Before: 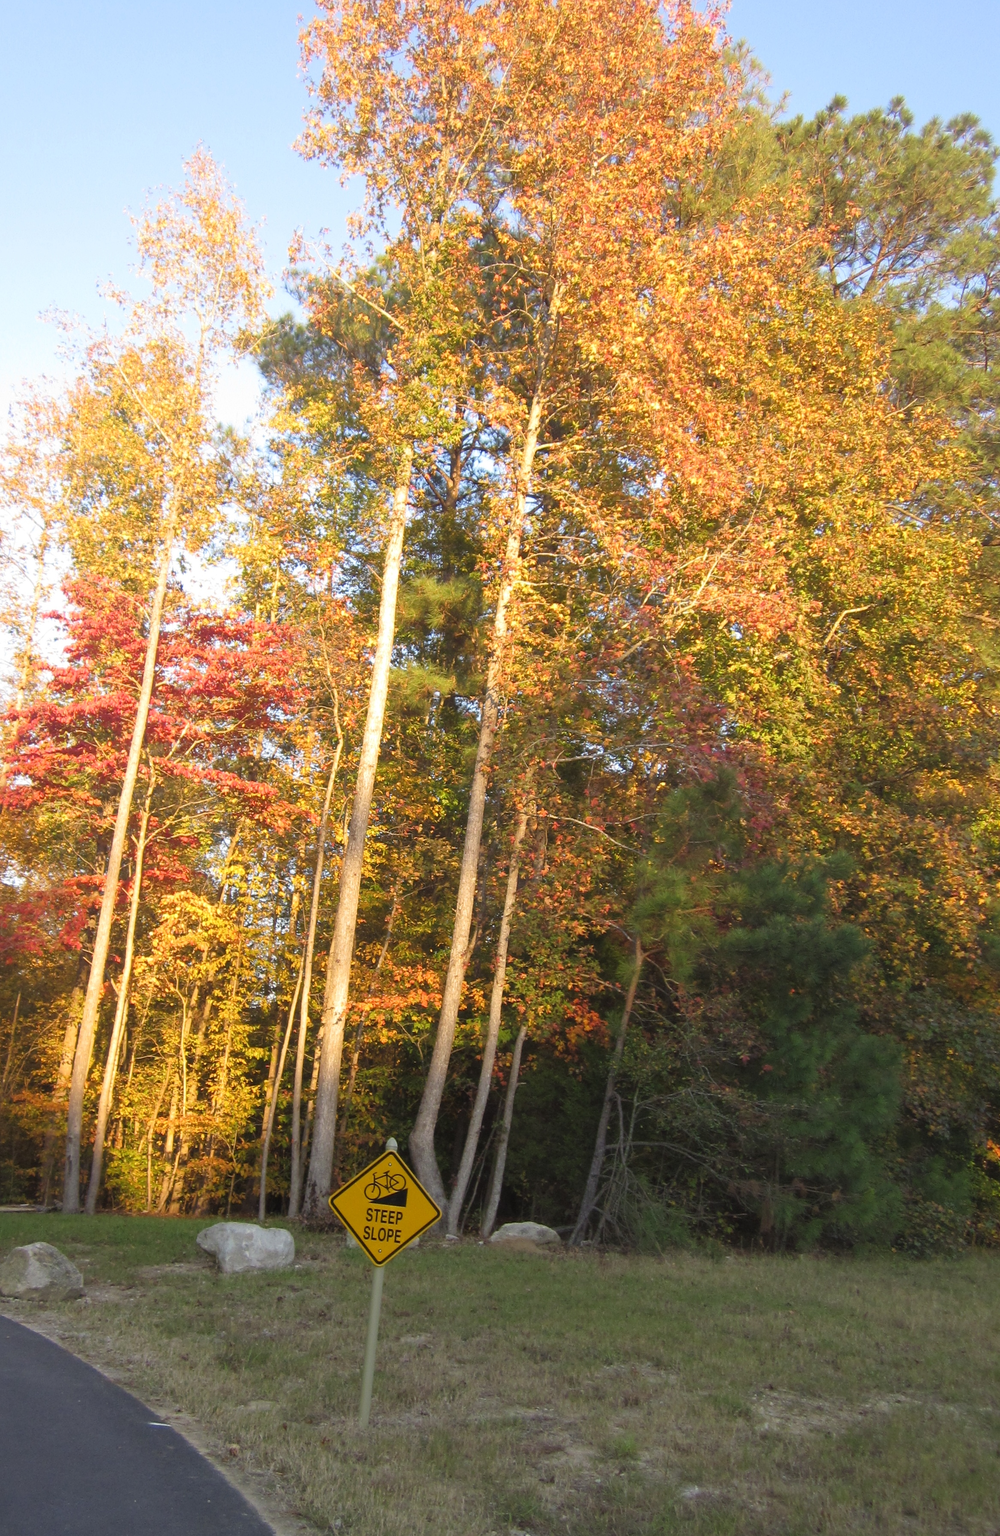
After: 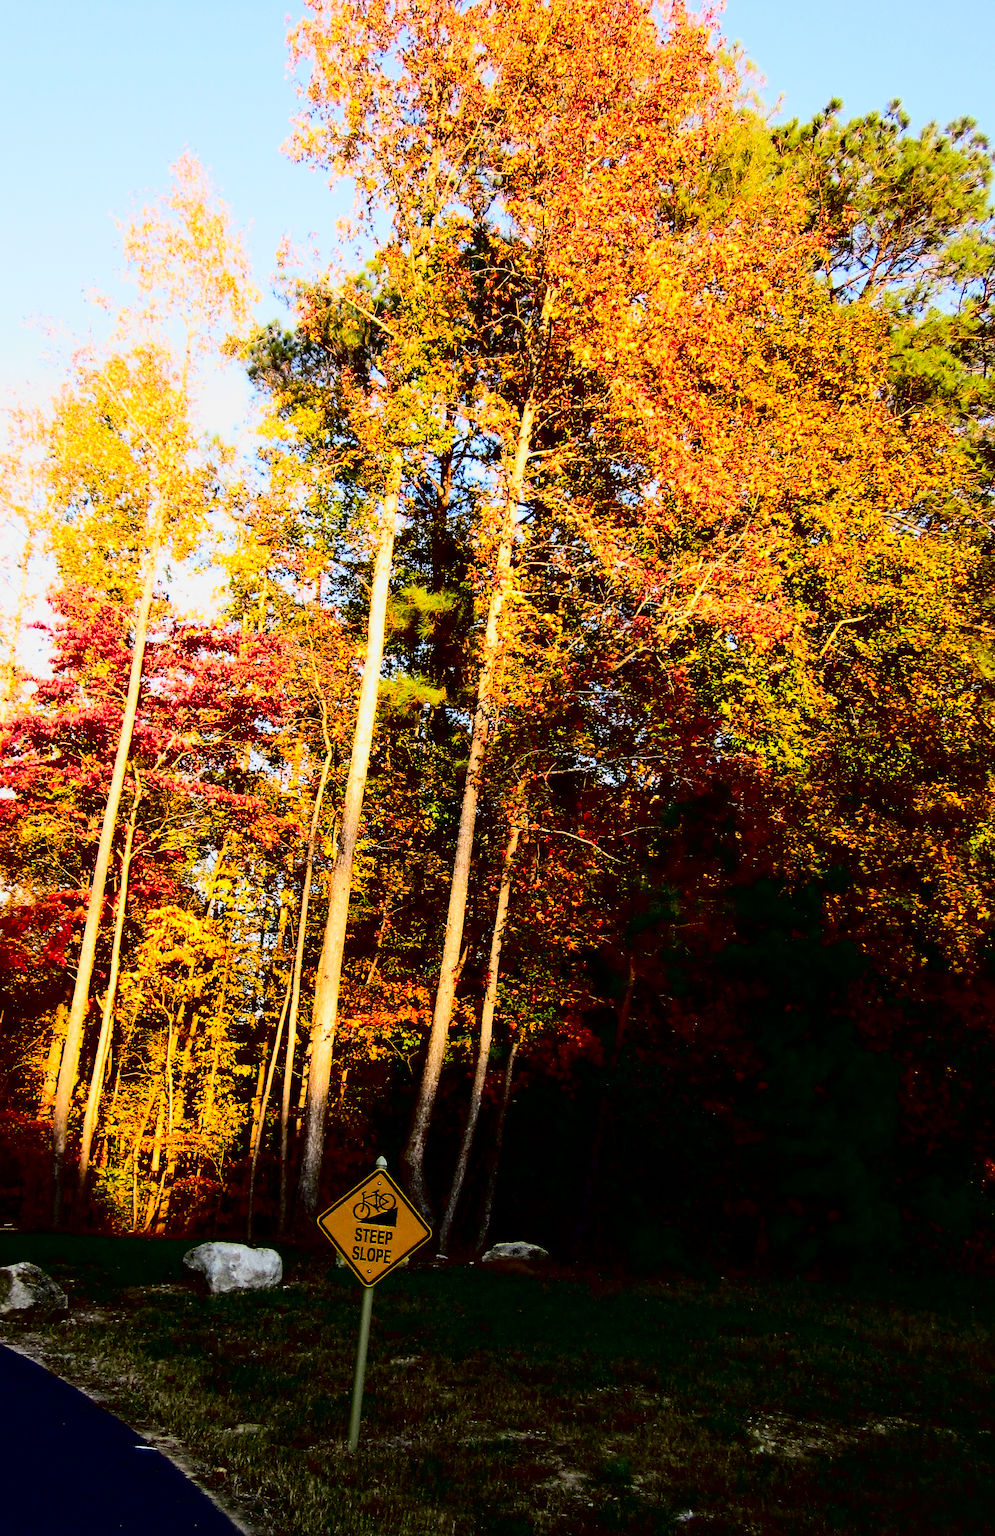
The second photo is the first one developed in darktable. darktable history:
crop: left 1.681%, right 0.281%, bottom 1.572%
sharpen: radius 1.583, amount 0.366, threshold 1.414
filmic rgb: black relative exposure -7.21 EV, white relative exposure 5.36 EV, hardness 3.03
contrast brightness saturation: contrast 0.787, brightness -0.999, saturation 0.998
tone equalizer: -8 EV -0.447 EV, -7 EV -0.428 EV, -6 EV -0.368 EV, -5 EV -0.198 EV, -3 EV 0.237 EV, -2 EV 0.343 EV, -1 EV 0.412 EV, +0 EV 0.399 EV, mask exposure compensation -0.506 EV
